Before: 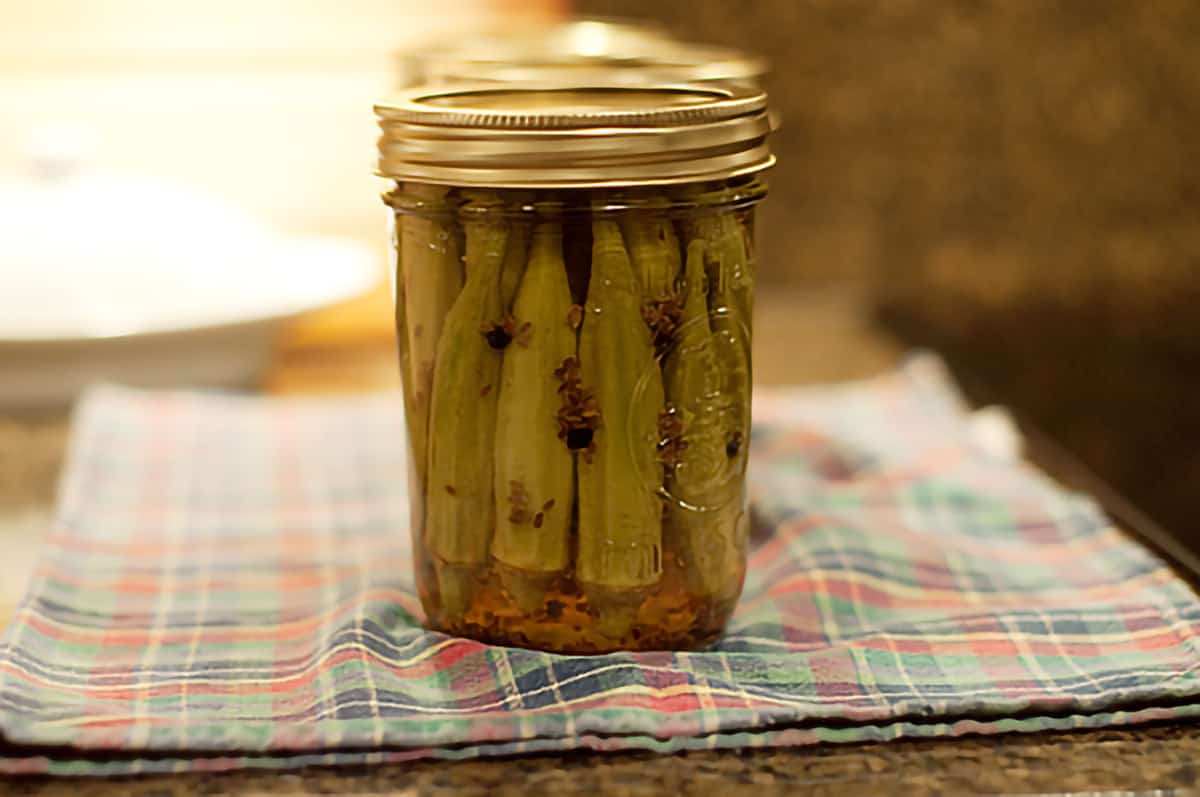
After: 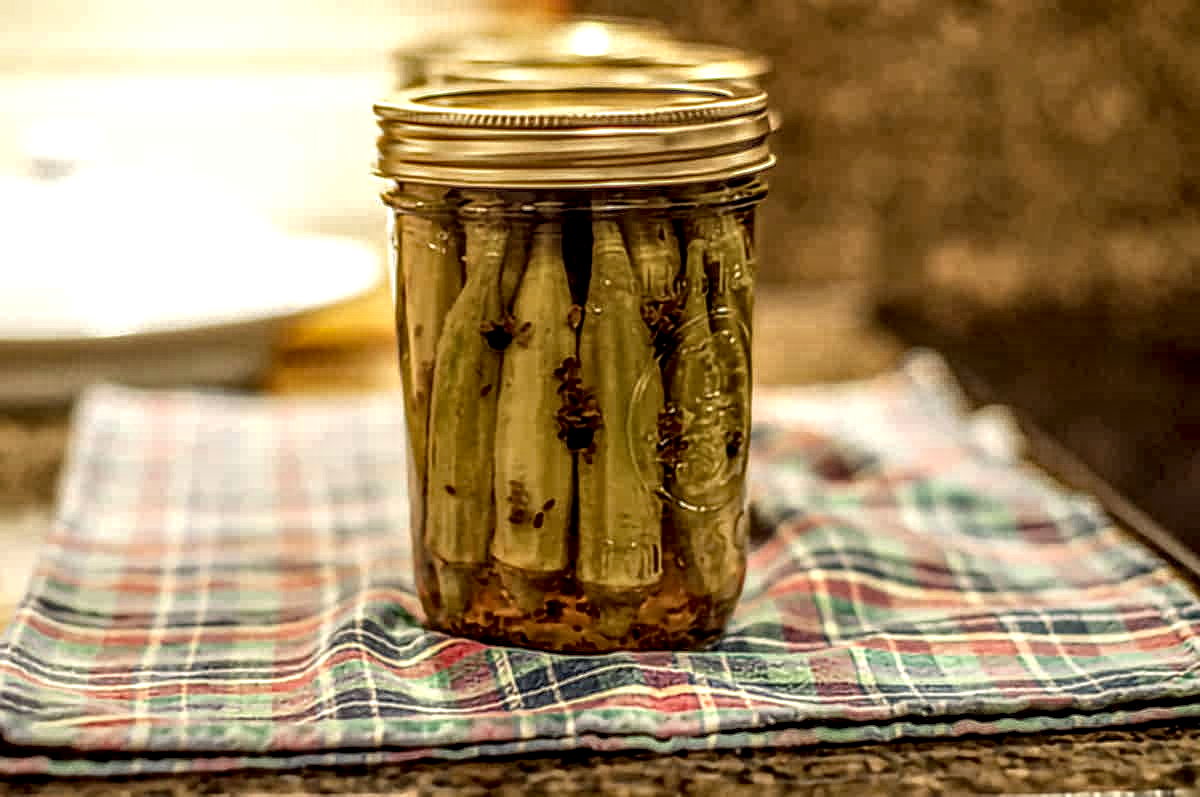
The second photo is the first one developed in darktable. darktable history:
local contrast: highlights 0%, shadows 0%, detail 300%, midtone range 0.3
haze removal: compatibility mode true, adaptive false
